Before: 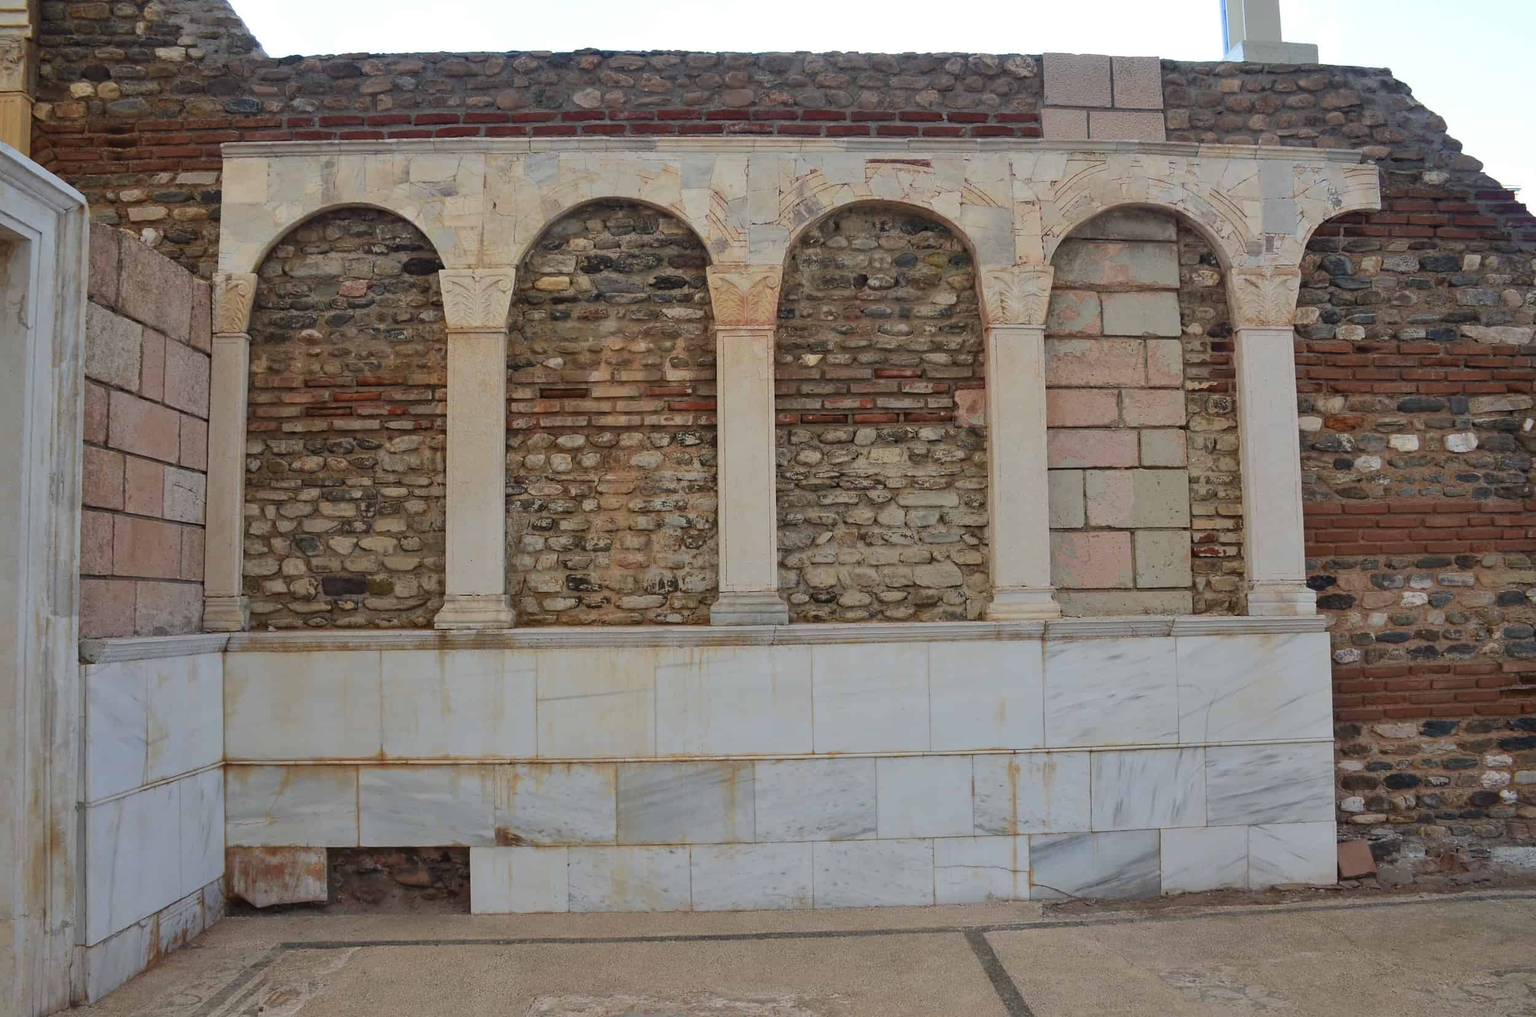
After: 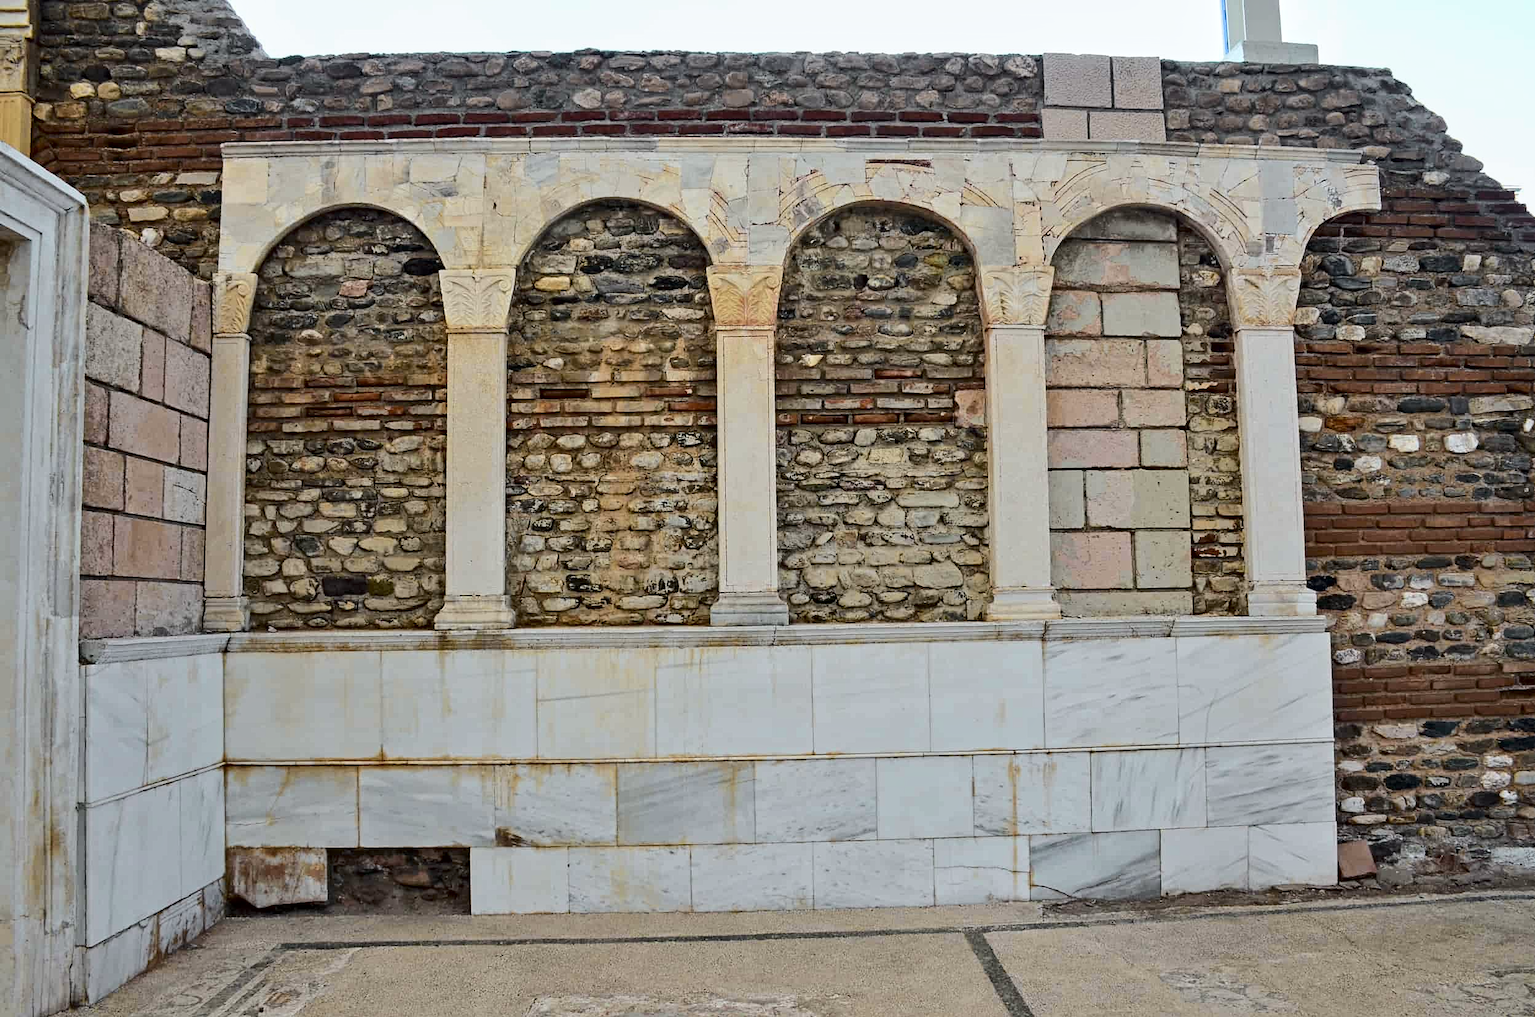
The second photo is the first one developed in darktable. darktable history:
contrast equalizer: y [[0.5, 0.542, 0.583, 0.625, 0.667, 0.708], [0.5 ×6], [0.5 ×6], [0 ×6], [0 ×6]], mix 0.75
tone curve: curves: ch0 [(0, 0) (0.035, 0.017) (0.131, 0.108) (0.279, 0.279) (0.476, 0.554) (0.617, 0.693) (0.704, 0.77) (0.801, 0.854) (0.895, 0.927) (1, 0.976)]; ch1 [(0, 0) (0.318, 0.278) (0.444, 0.427) (0.493, 0.488) (0.508, 0.502) (0.534, 0.526) (0.562, 0.555) (0.645, 0.648) (0.746, 0.764) (1, 1)]; ch2 [(0, 0) (0.316, 0.292) (0.381, 0.37) (0.423, 0.448) (0.476, 0.482) (0.502, 0.495) (0.522, 0.518) (0.533, 0.532) (0.593, 0.622) (0.634, 0.663) (0.7, 0.7) (0.861, 0.808) (1, 0.951)], color space Lab, independent channels, preserve colors none
